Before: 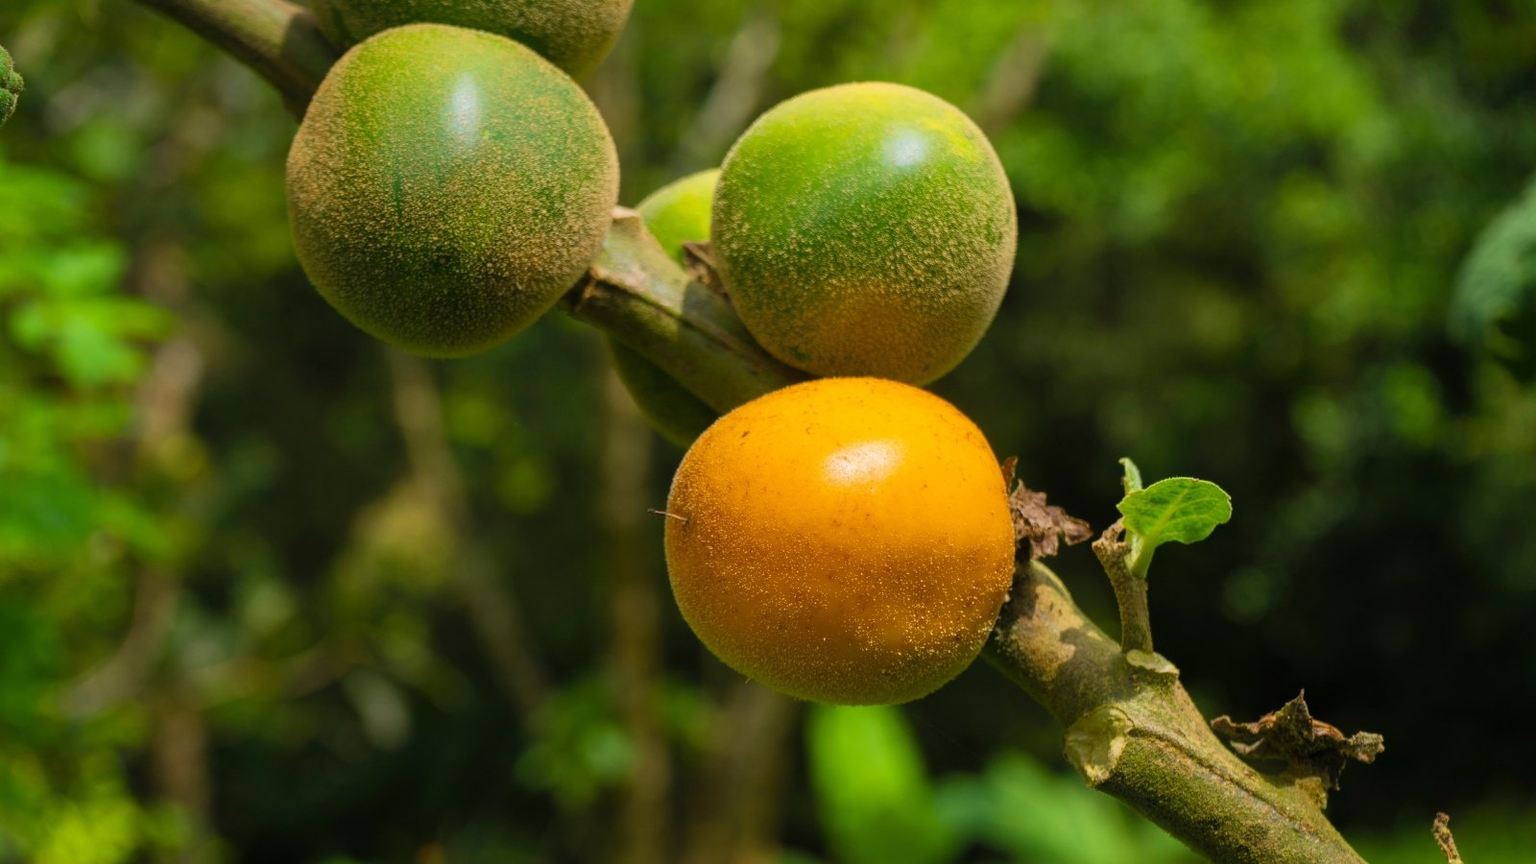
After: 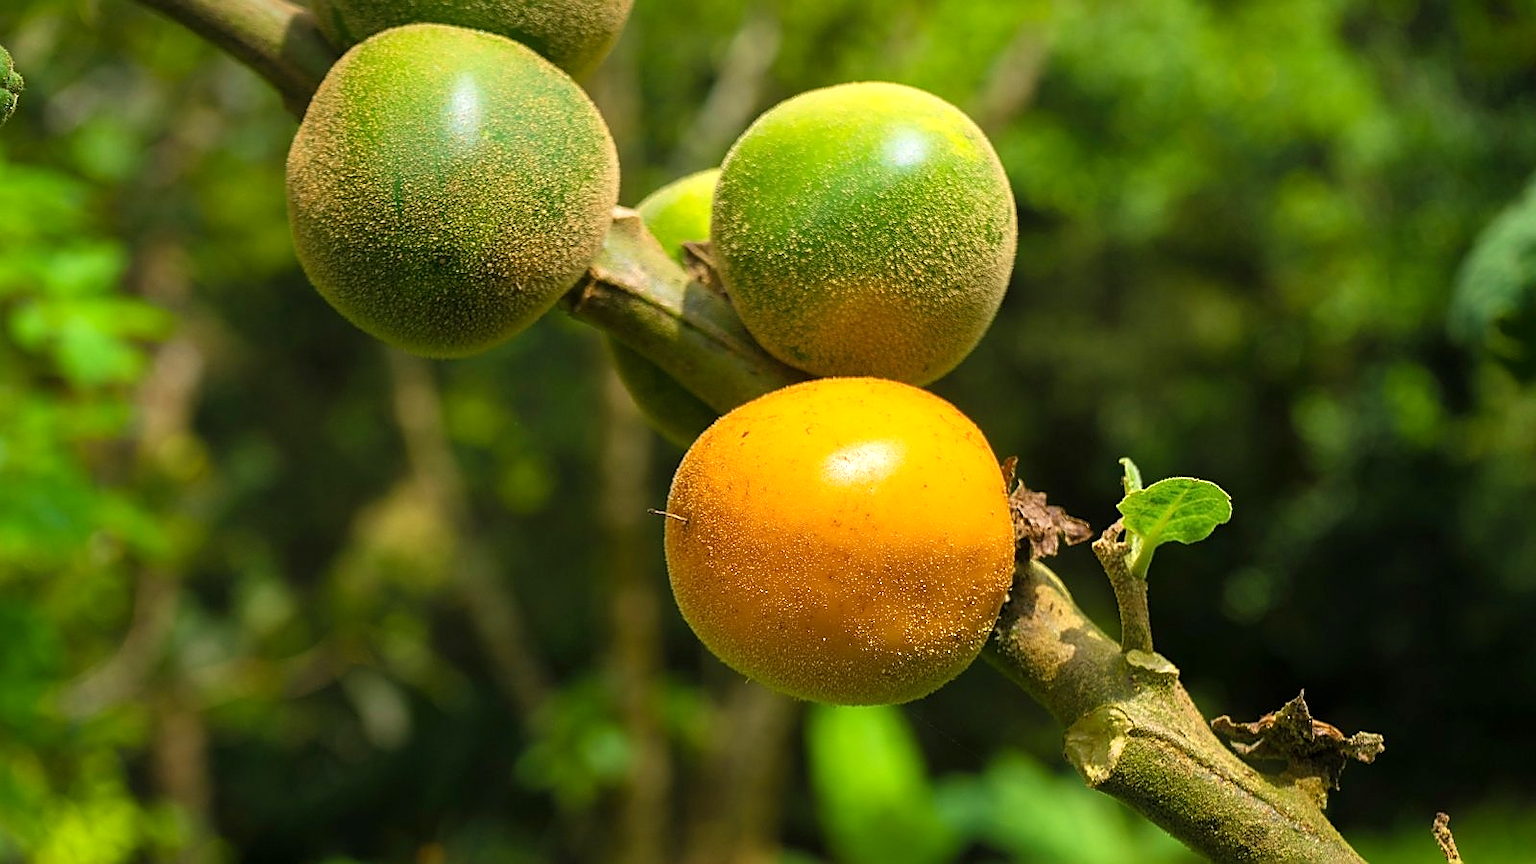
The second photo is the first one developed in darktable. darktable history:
exposure: black level correction 0.001, exposure 0.5 EV, compensate exposure bias true, compensate highlight preservation false
sharpen: radius 1.361, amount 1.252, threshold 0.619
